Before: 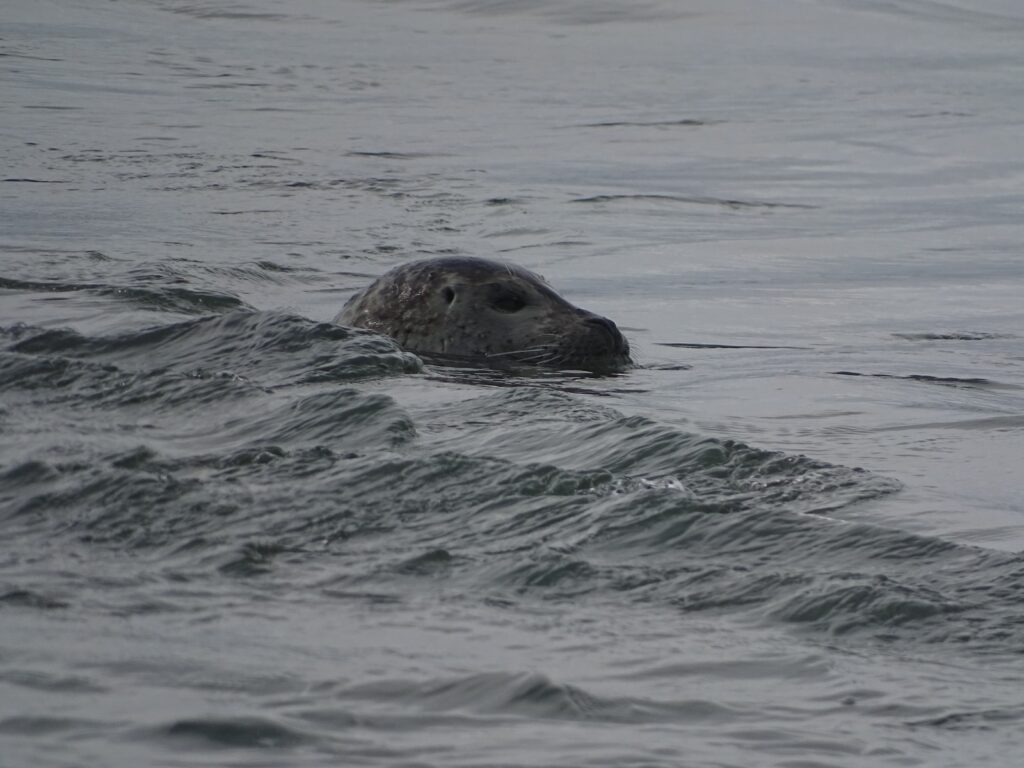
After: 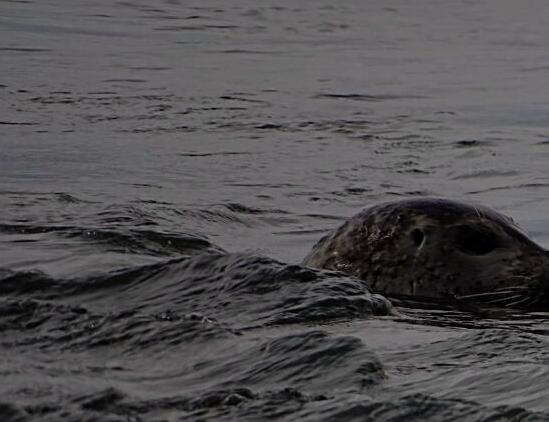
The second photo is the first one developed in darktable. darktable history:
filmic rgb: middle gray luminance 9.49%, black relative exposure -10.55 EV, white relative exposure 3.43 EV, target black luminance 0%, hardness 5.94, latitude 59.59%, contrast 1.087, highlights saturation mix 3.82%, shadows ↔ highlights balance 28.42%, iterations of high-quality reconstruction 0
crop and rotate: left 3.035%, top 7.625%, right 43.347%, bottom 37.341%
color balance rgb: power › luminance -3.786%, power › chroma 0.554%, power › hue 40.53°, perceptual saturation grading › global saturation 34.921%, perceptual saturation grading › highlights -29.861%, perceptual saturation grading › shadows 35.573%, global vibrance 20%
exposure: black level correction 0, exposure -0.725 EV, compensate exposure bias true, compensate highlight preservation false
sharpen: on, module defaults
